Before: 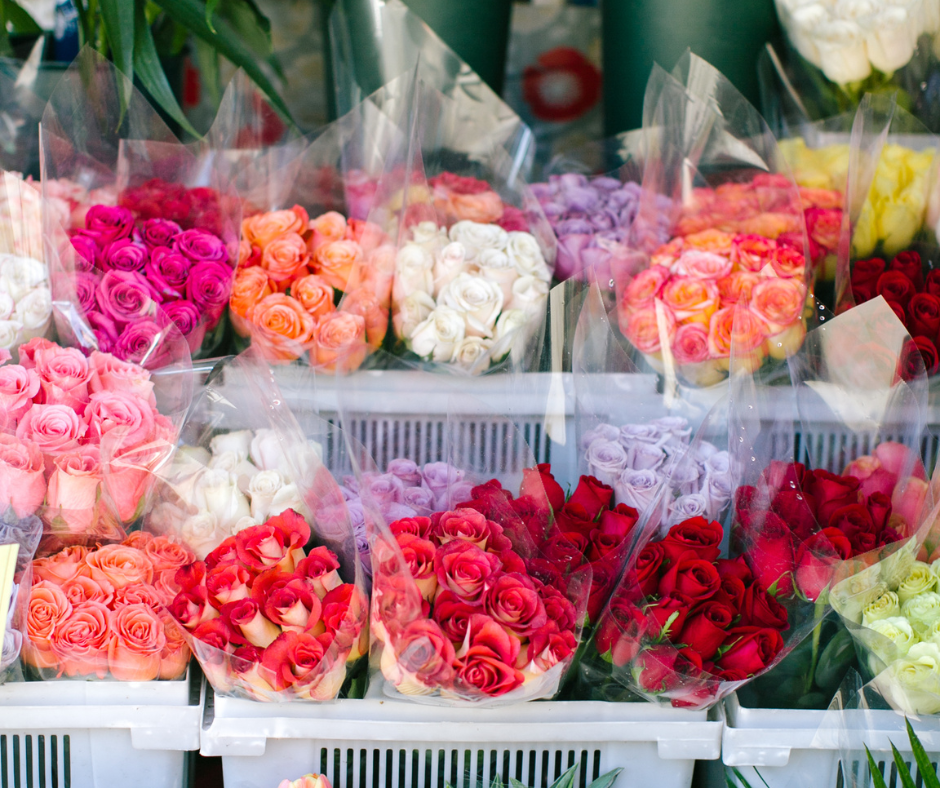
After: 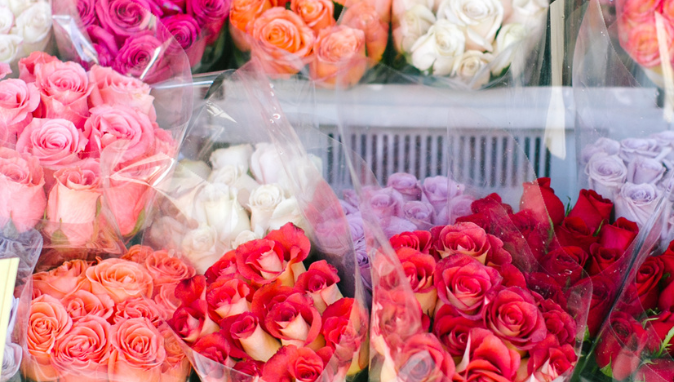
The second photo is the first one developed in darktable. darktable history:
crop: top 36.393%, right 28.254%, bottom 15.106%
